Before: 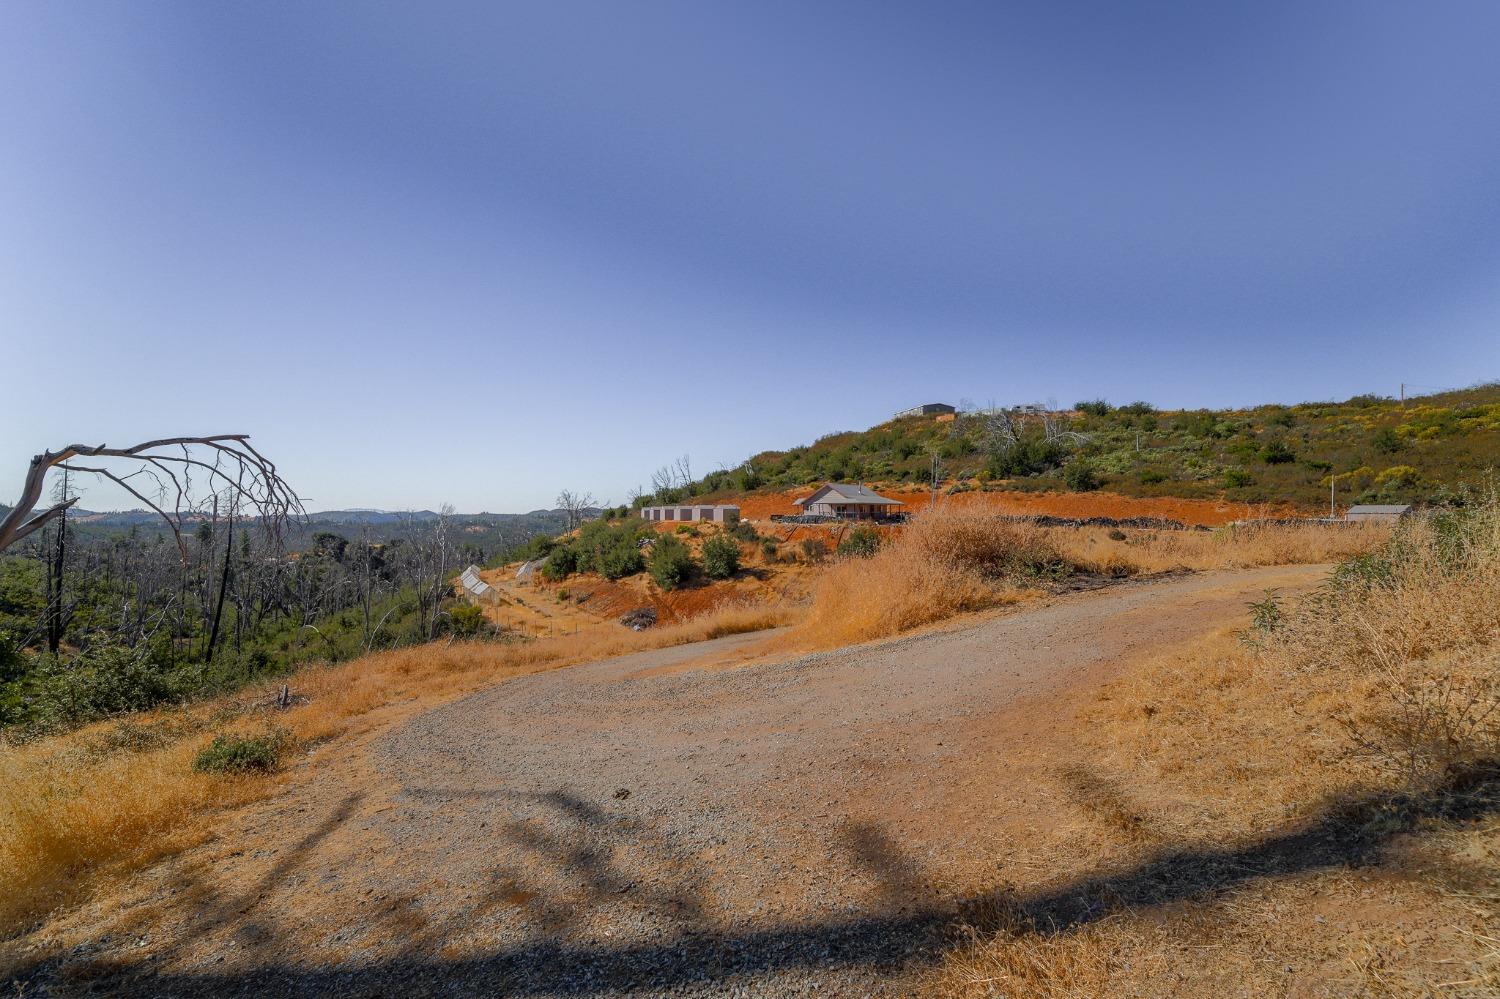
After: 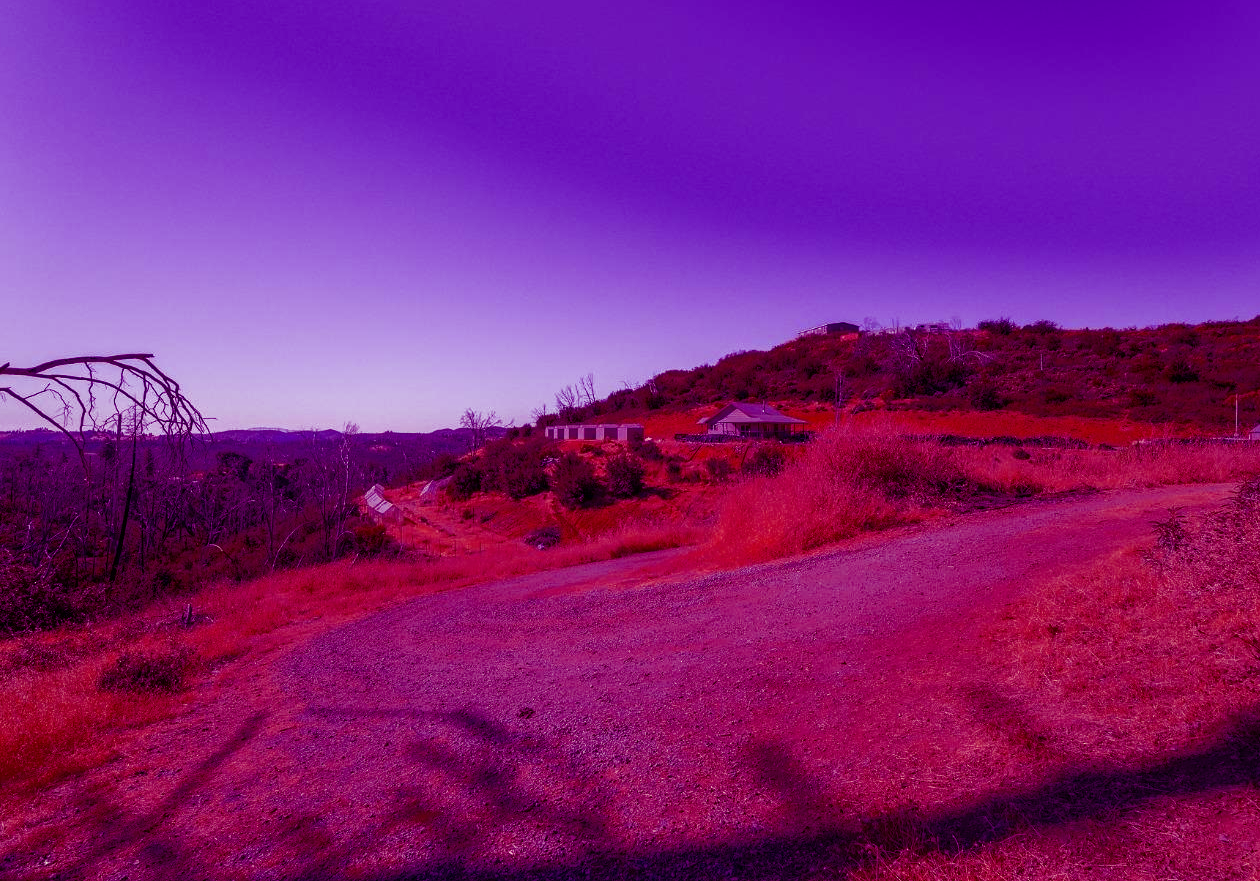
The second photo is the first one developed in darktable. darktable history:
color balance: mode lift, gamma, gain (sRGB), lift [1, 1, 0.101, 1]
crop: left 6.446%, top 8.188%, right 9.538%, bottom 3.548%
